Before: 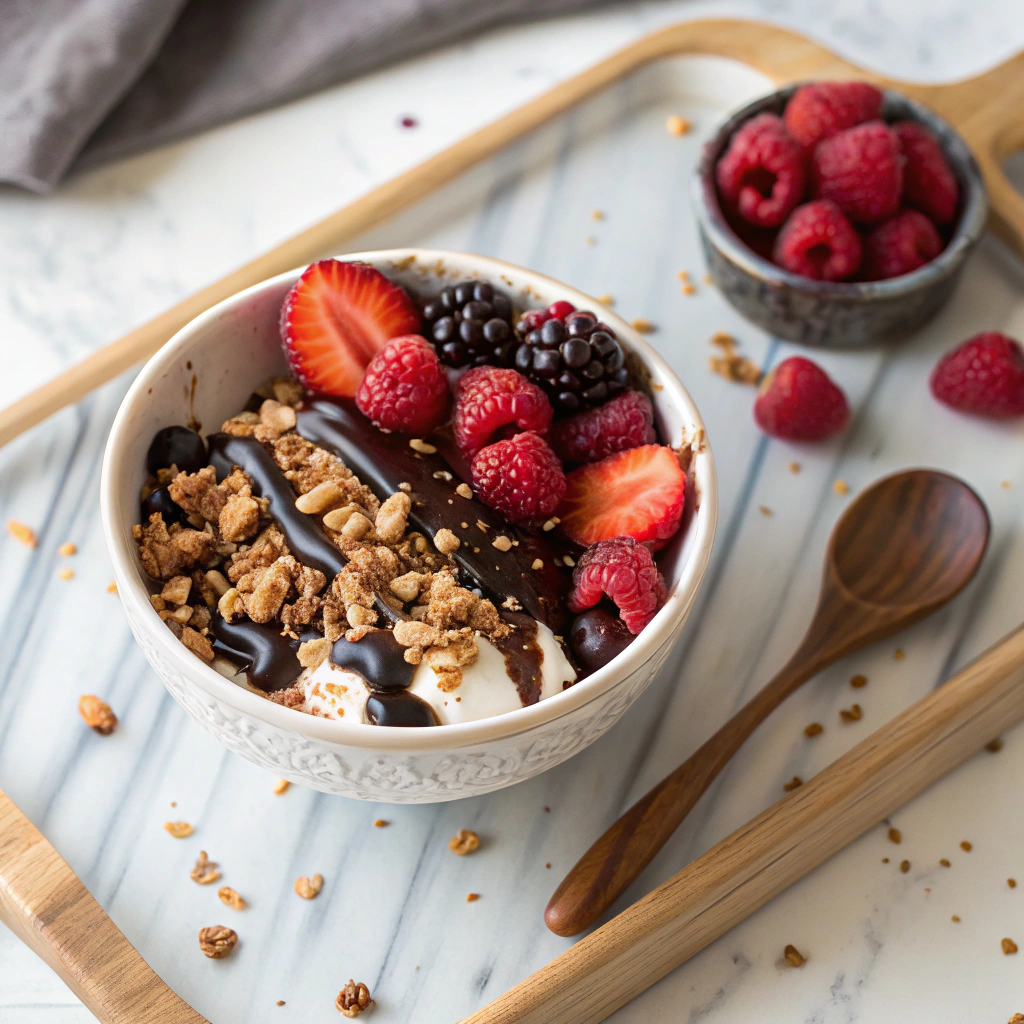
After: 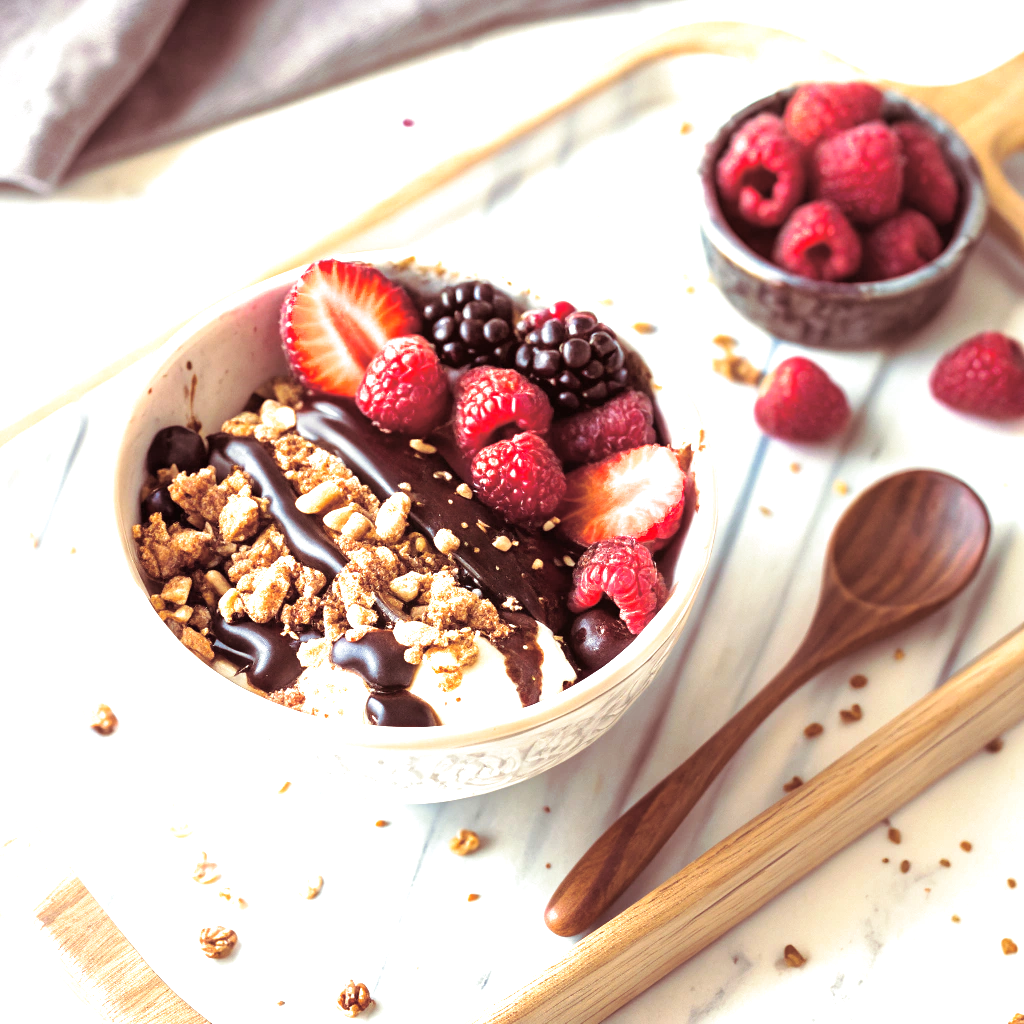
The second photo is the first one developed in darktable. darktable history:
split-toning: on, module defaults
exposure: black level correction 0, exposure 1.35 EV, compensate exposure bias true, compensate highlight preservation false
